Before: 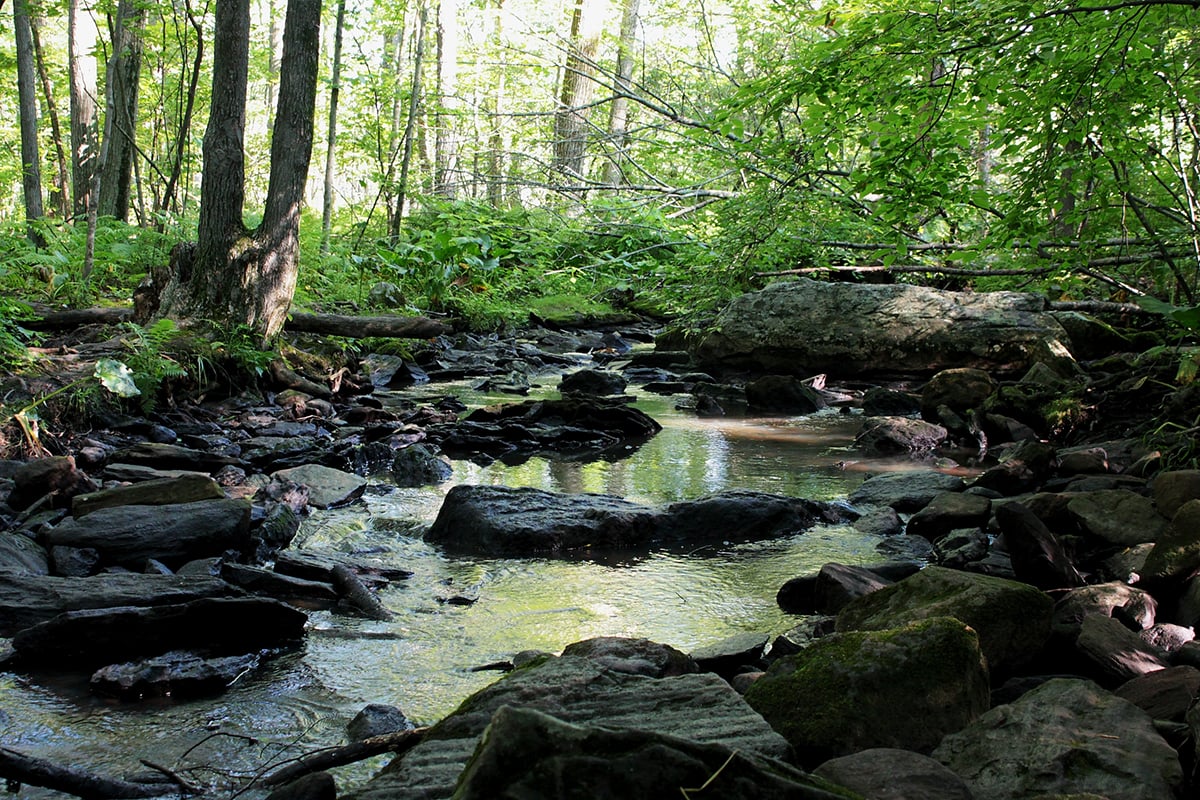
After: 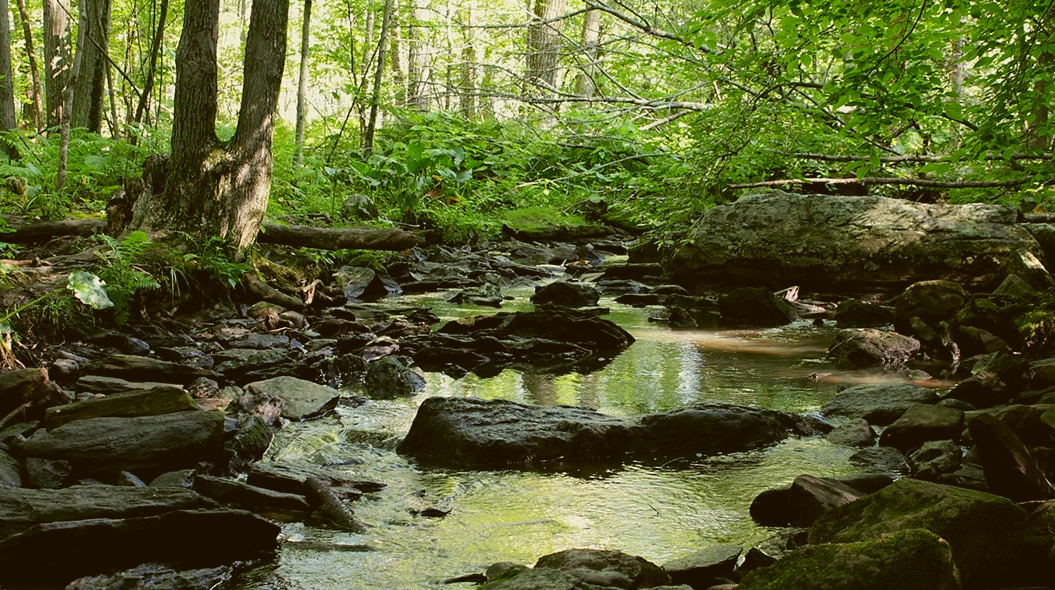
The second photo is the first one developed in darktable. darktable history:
contrast brightness saturation: contrast -0.09, saturation -0.08
color correction: highlights a* -1.66, highlights b* 10.65, shadows a* 0.507, shadows b* 20.02
crop and rotate: left 2.305%, top 11.027%, right 9.762%, bottom 15.098%
haze removal: strength 0.02, distance 0.255, compatibility mode true, adaptive false
exposure: black level correction 0.001, exposure 0.016 EV, compensate exposure bias true, compensate highlight preservation false
